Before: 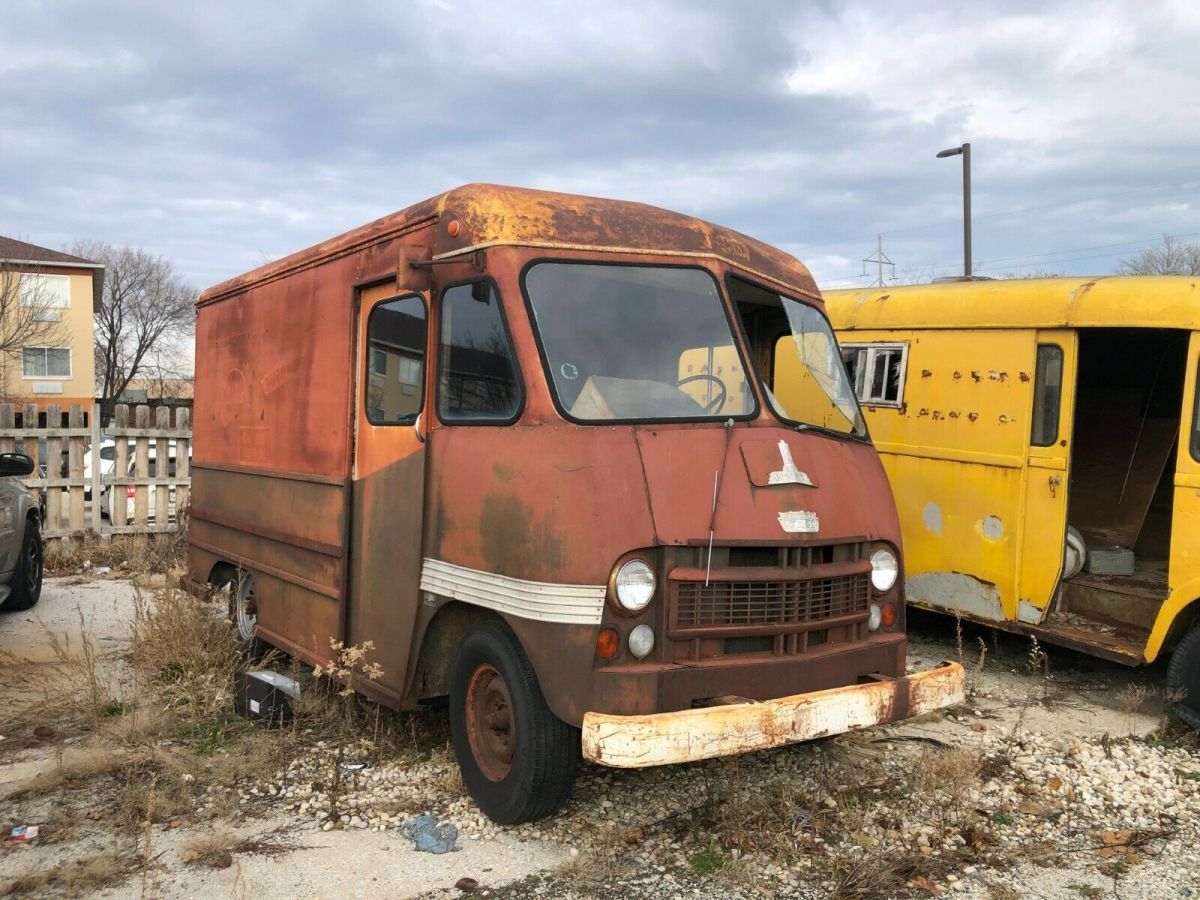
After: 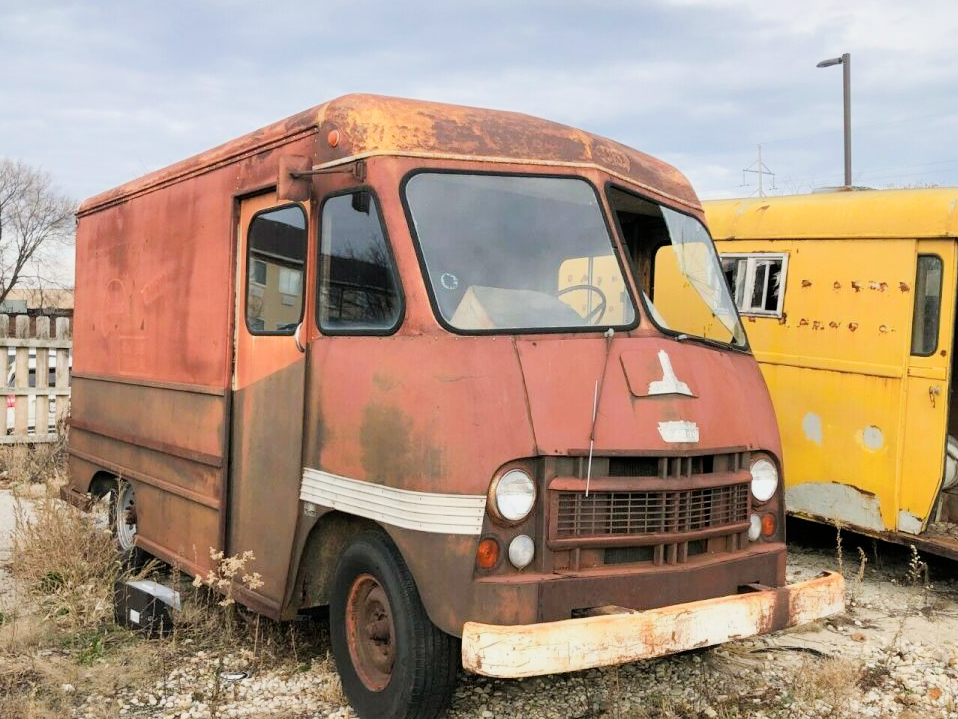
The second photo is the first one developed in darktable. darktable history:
crop and rotate: left 10.071%, top 10.071%, right 10.02%, bottom 10.02%
exposure: exposure 0.943 EV, compensate highlight preservation false
filmic rgb: black relative exposure -7.65 EV, white relative exposure 4.56 EV, hardness 3.61, contrast 1.05
